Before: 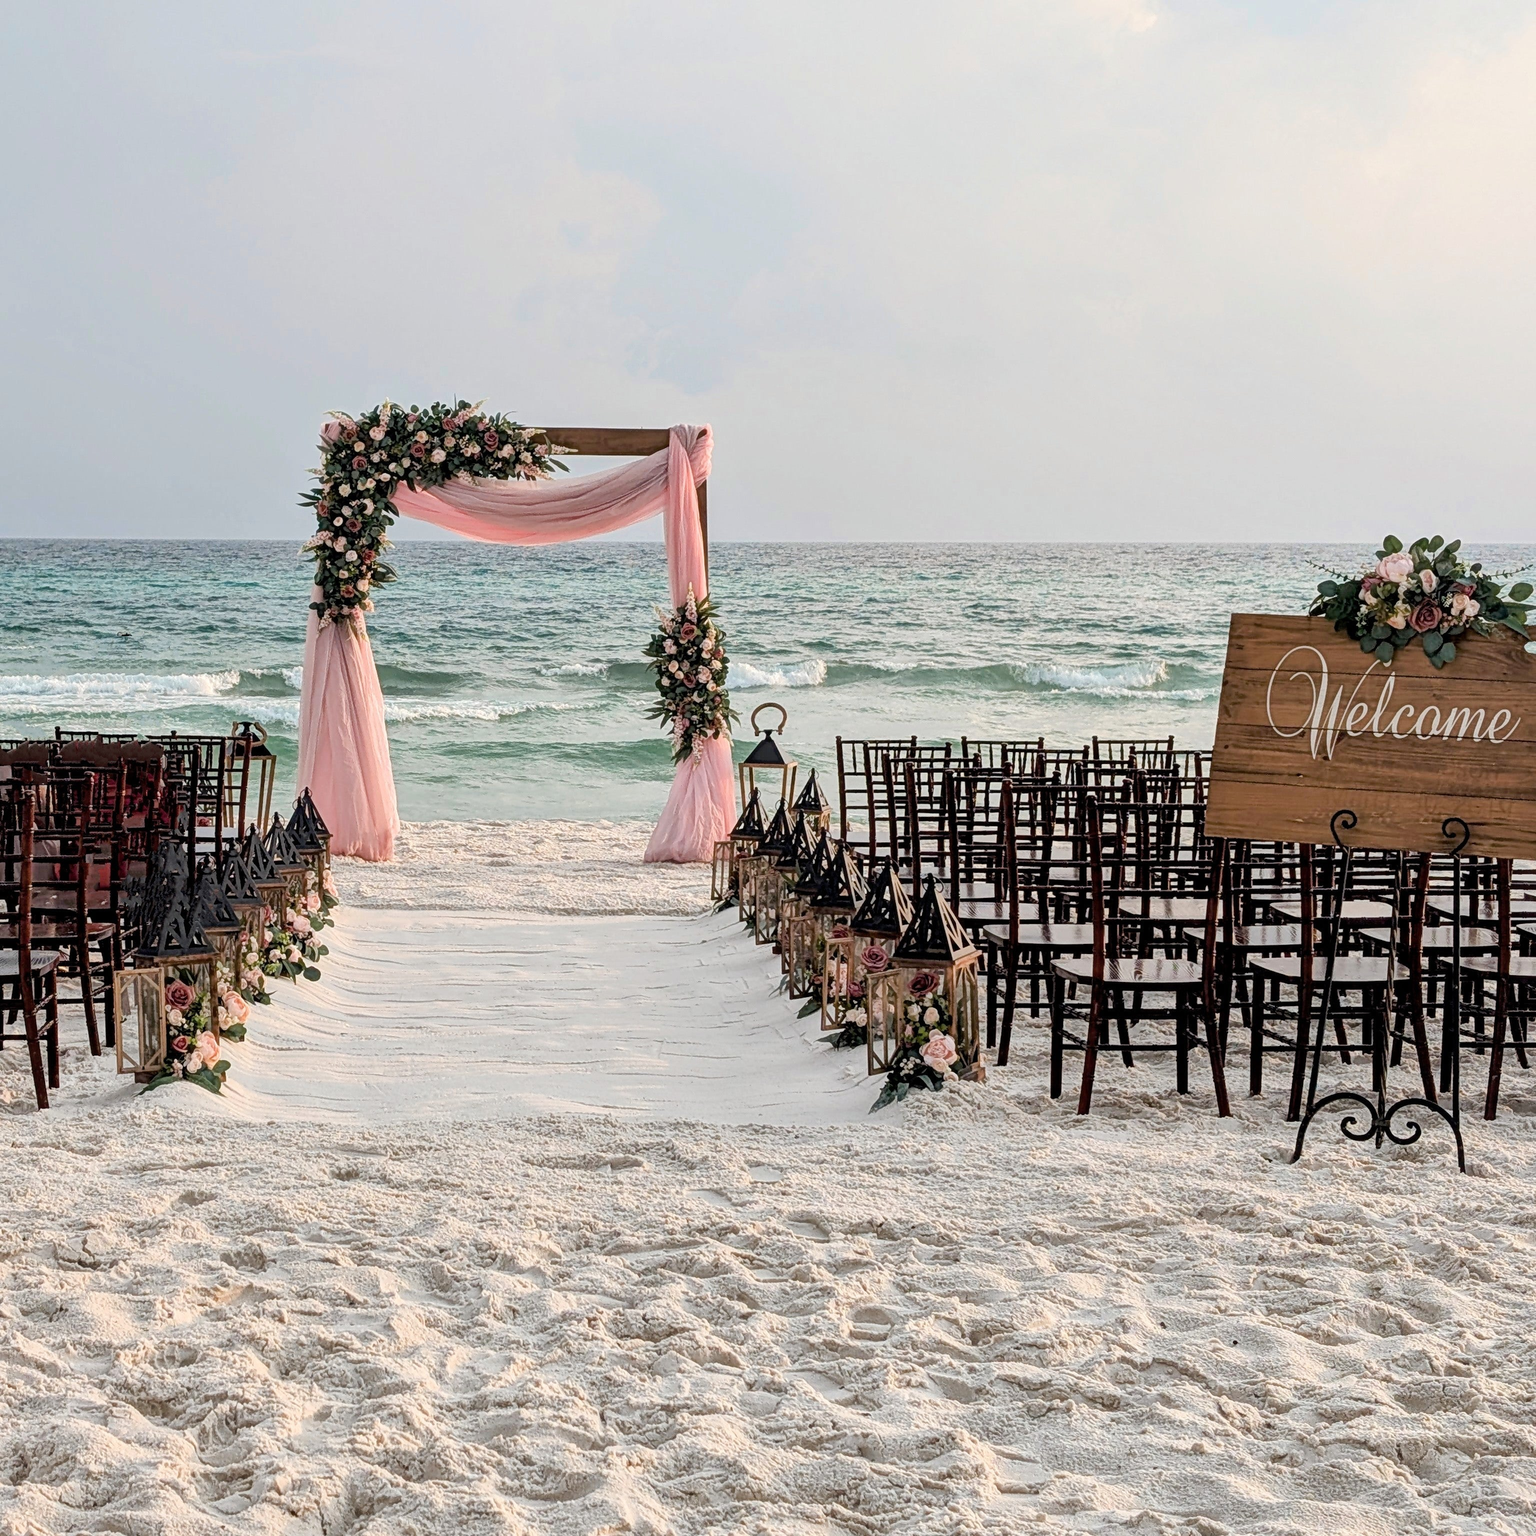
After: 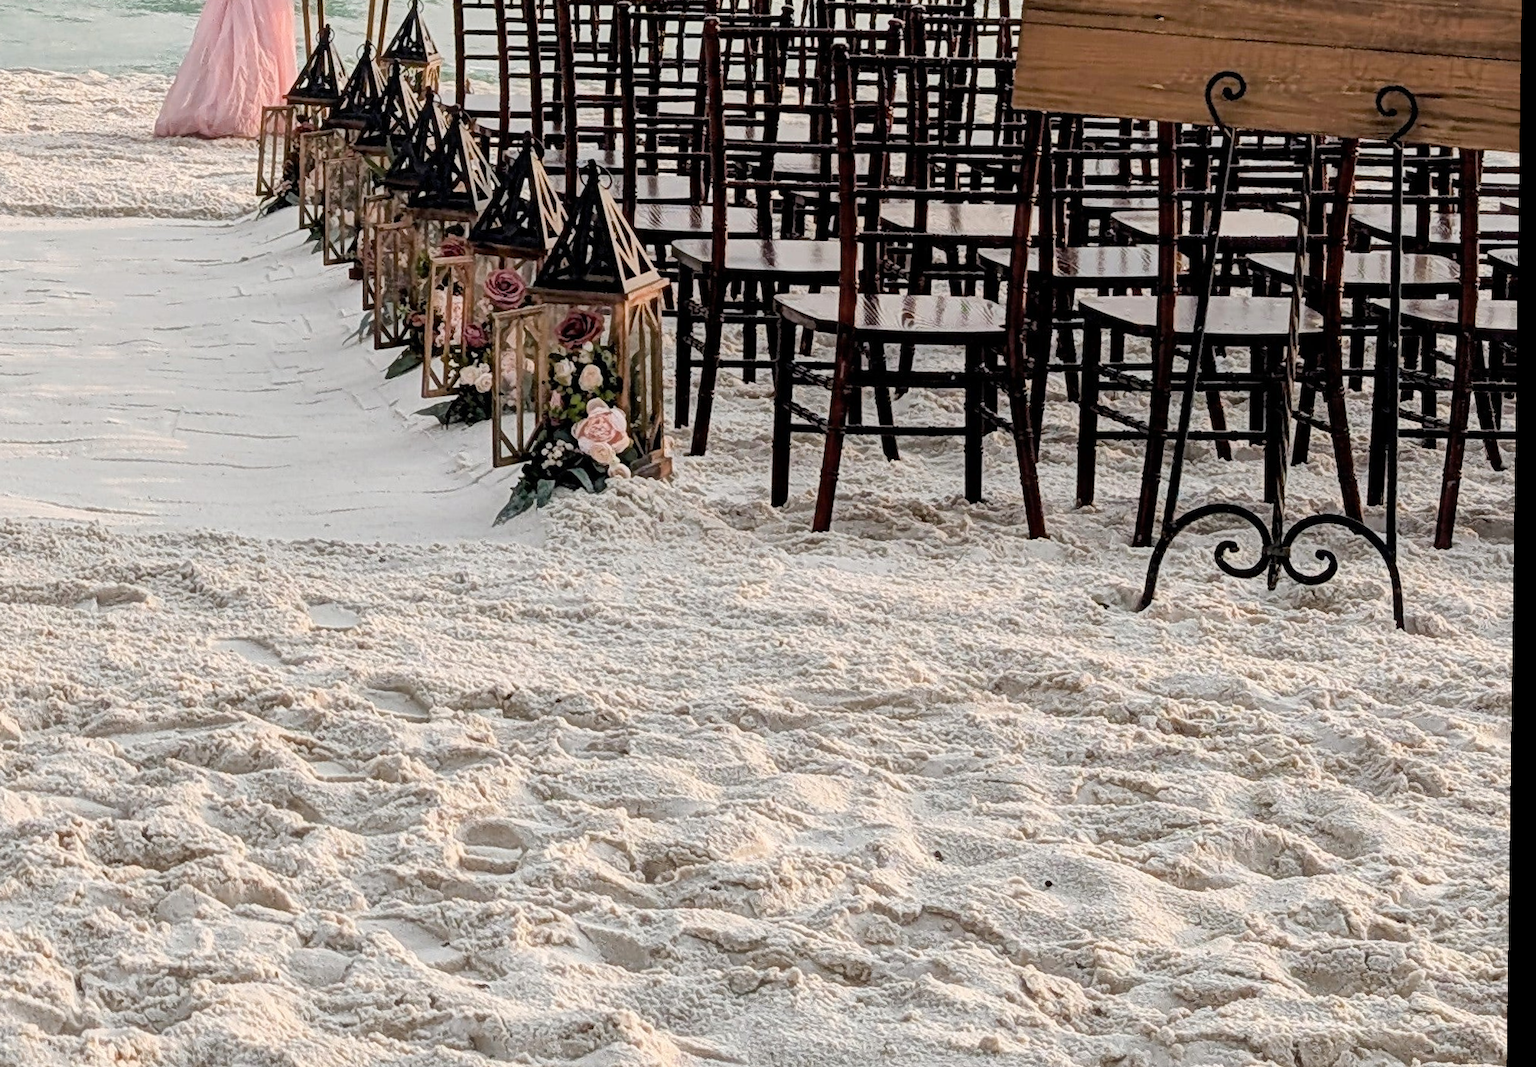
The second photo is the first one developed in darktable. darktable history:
rotate and perspective: rotation 0.8°, automatic cropping off
crop and rotate: left 35.509%, top 50.238%, bottom 4.934%
